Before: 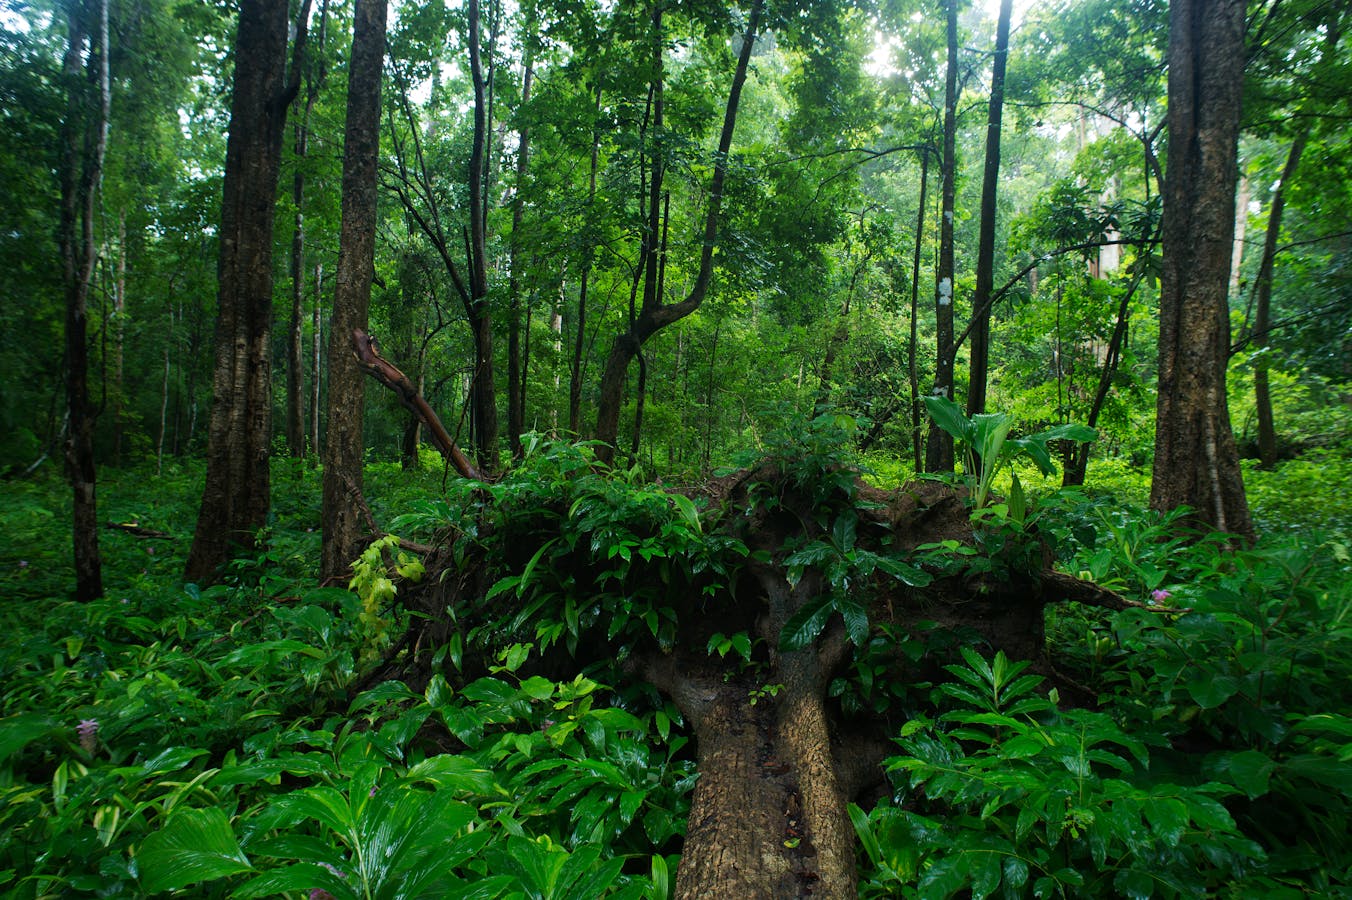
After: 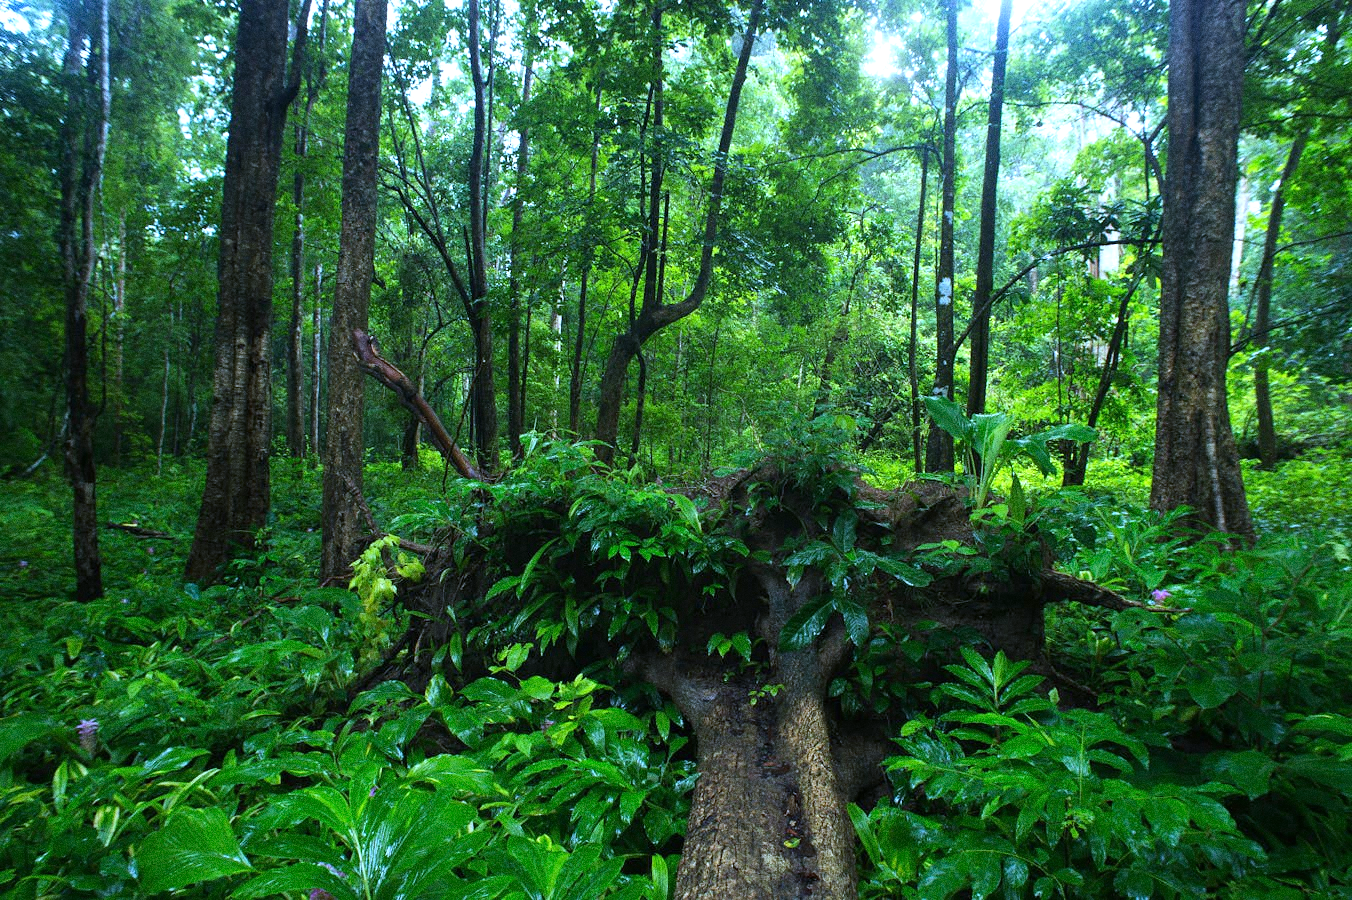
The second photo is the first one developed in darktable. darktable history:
grain: coarseness 0.09 ISO, strength 40%
white balance: red 0.871, blue 1.249
exposure: black level correction 0, exposure 0.7 EV, compensate exposure bias true, compensate highlight preservation false
